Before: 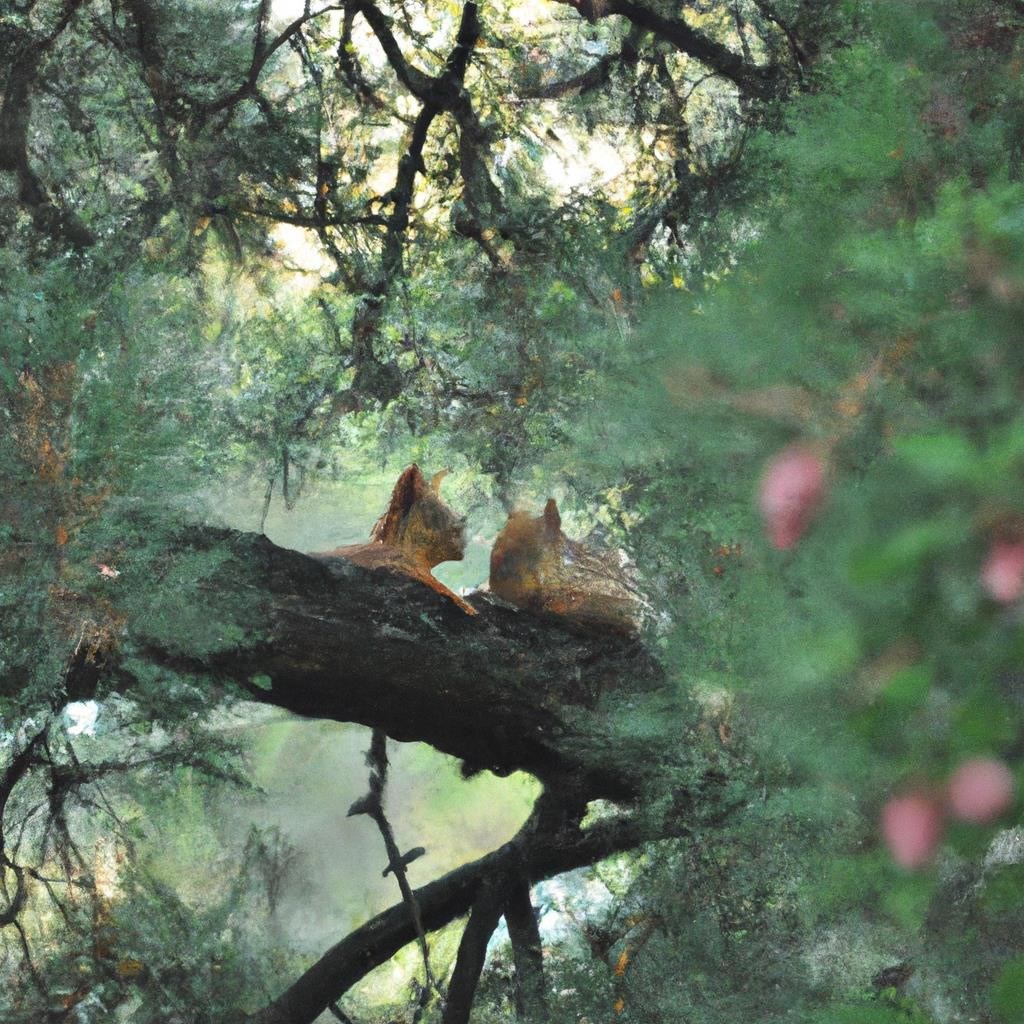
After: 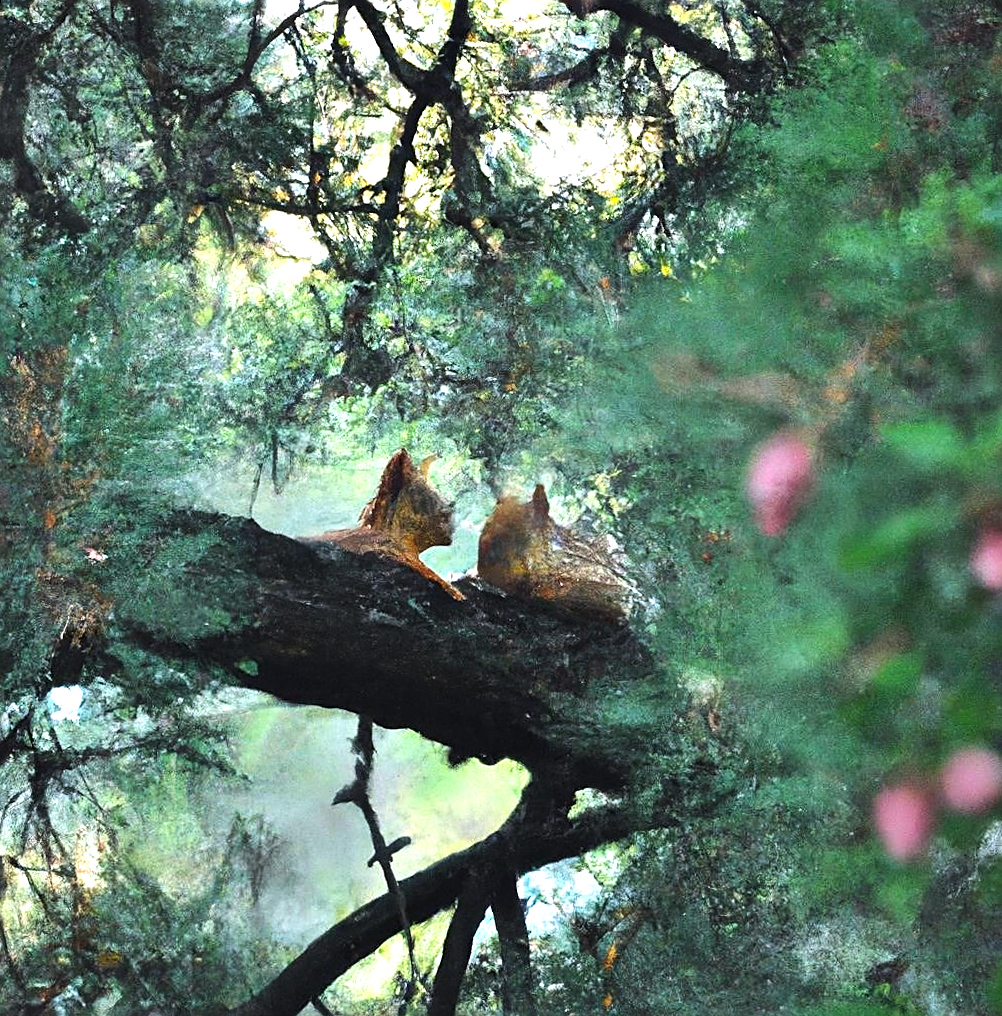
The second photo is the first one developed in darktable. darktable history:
tone equalizer: -8 EV -0.75 EV, -7 EV -0.7 EV, -6 EV -0.6 EV, -5 EV -0.4 EV, -3 EV 0.4 EV, -2 EV 0.6 EV, -1 EV 0.7 EV, +0 EV 0.75 EV, edges refinement/feathering 500, mask exposure compensation -1.57 EV, preserve details no
sharpen: on, module defaults
rotate and perspective: rotation 0.226°, lens shift (vertical) -0.042, crop left 0.023, crop right 0.982, crop top 0.006, crop bottom 0.994
color balance rgb: perceptual saturation grading › global saturation 20%, global vibrance 20%
color calibration: illuminant as shot in camera, x 0.358, y 0.373, temperature 4628.91 K
